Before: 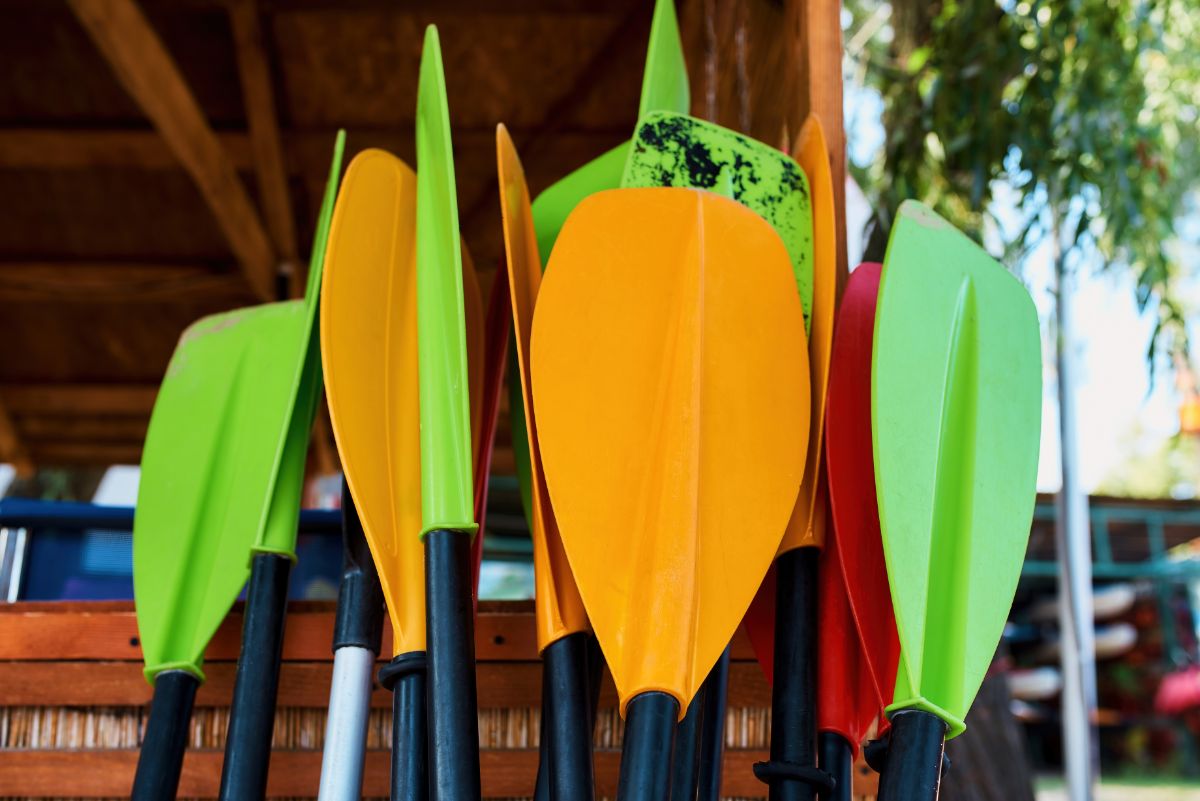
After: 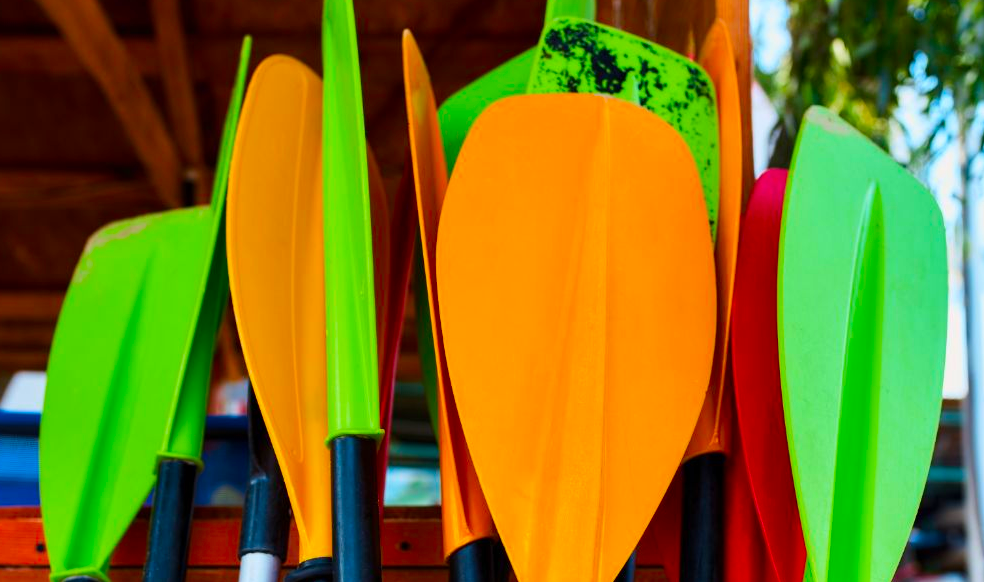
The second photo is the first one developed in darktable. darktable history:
crop: left 7.856%, top 11.836%, right 10.12%, bottom 15.387%
contrast brightness saturation: saturation 0.5
